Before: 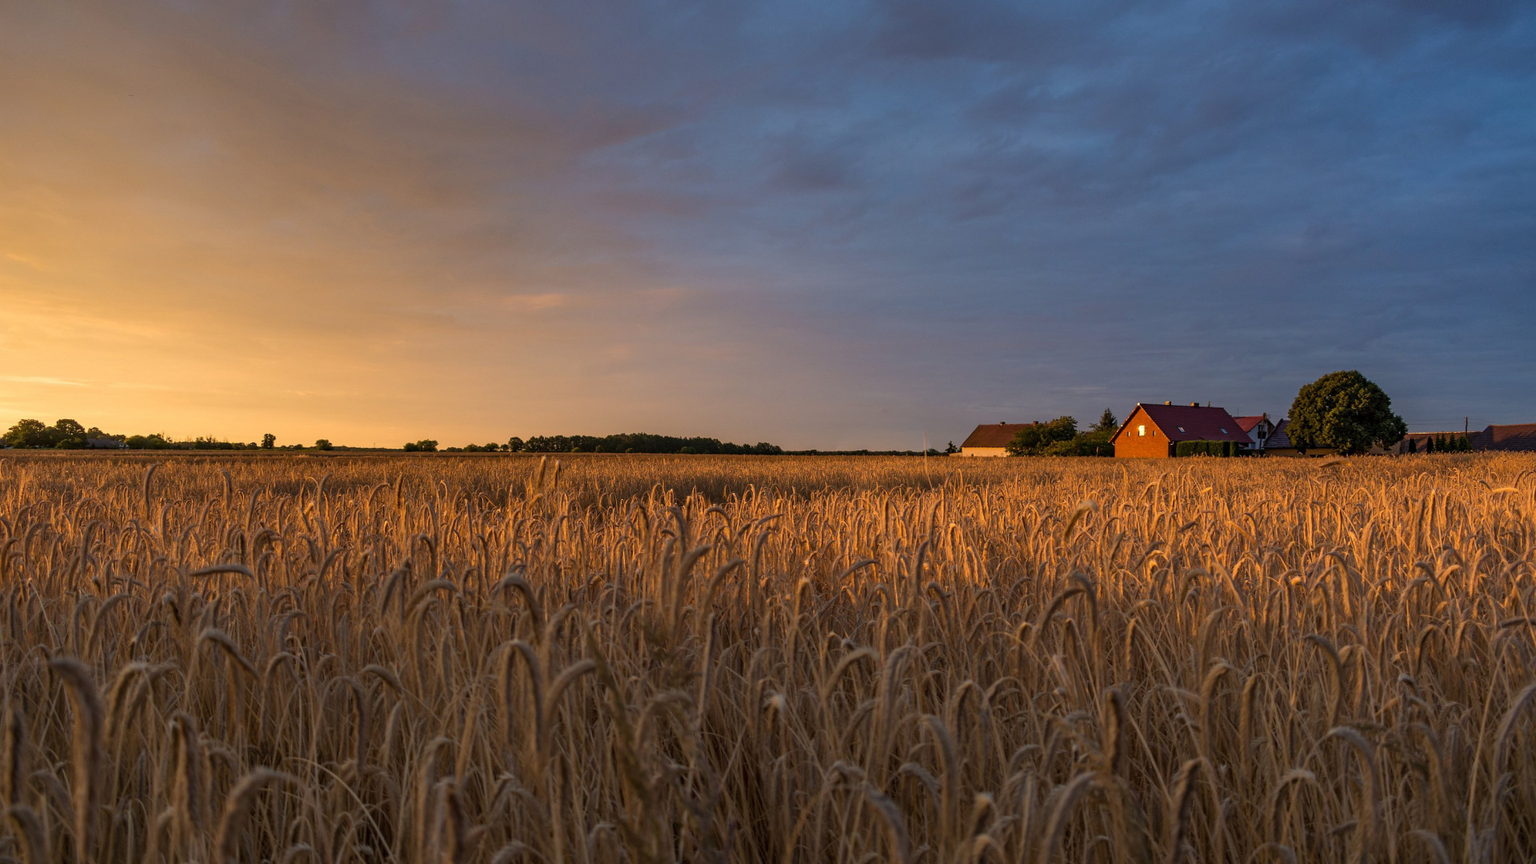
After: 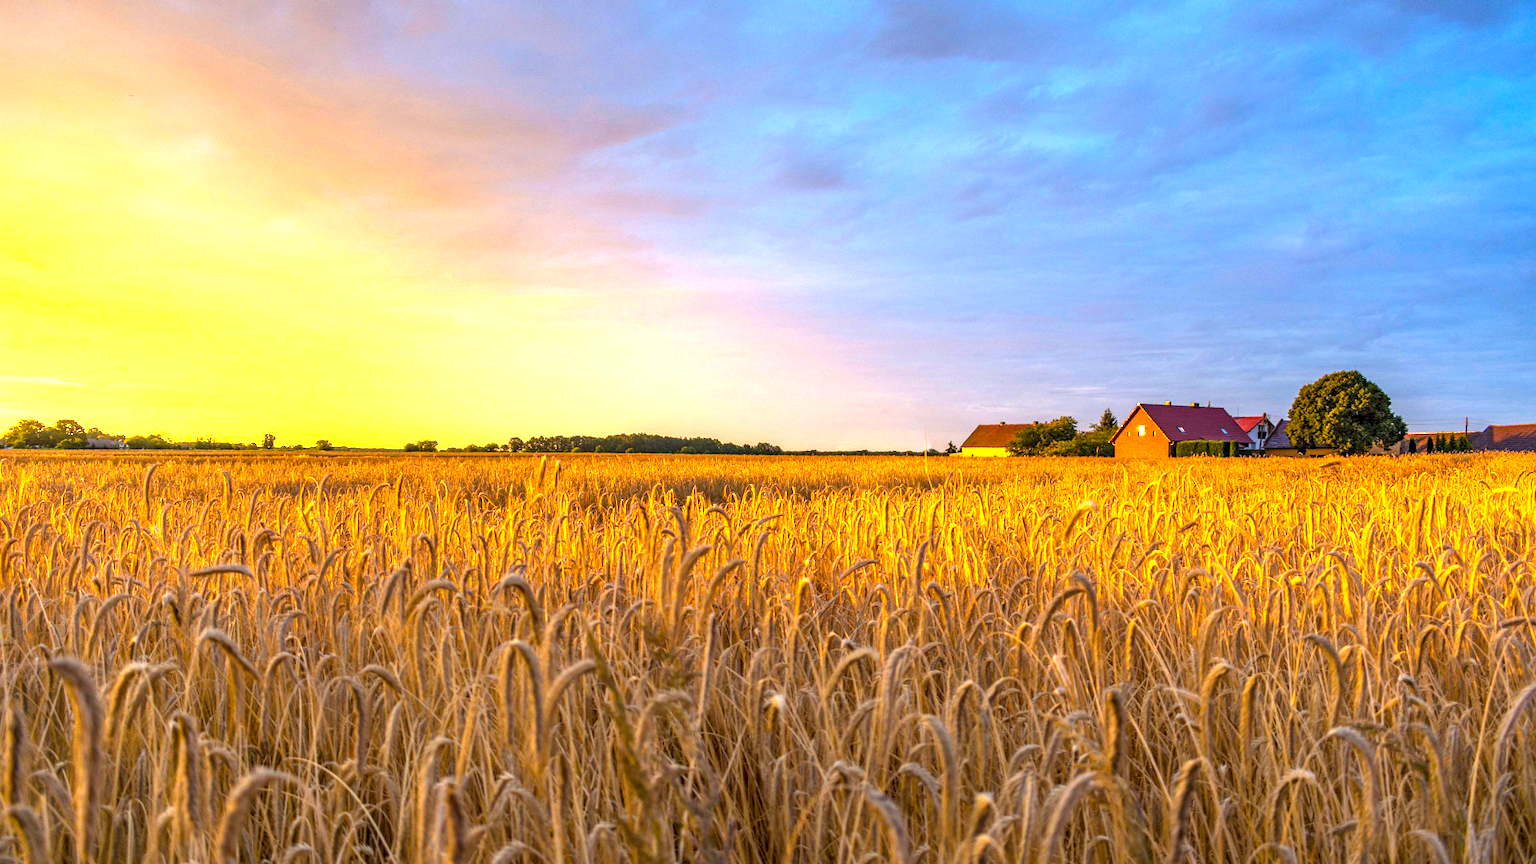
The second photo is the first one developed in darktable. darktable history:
tone equalizer: edges refinement/feathering 500, mask exposure compensation -1.57 EV, preserve details no
local contrast: on, module defaults
color balance rgb: perceptual saturation grading › global saturation 30.534%, global vibrance 20%
exposure: exposure 2.005 EV, compensate exposure bias true, compensate highlight preservation false
